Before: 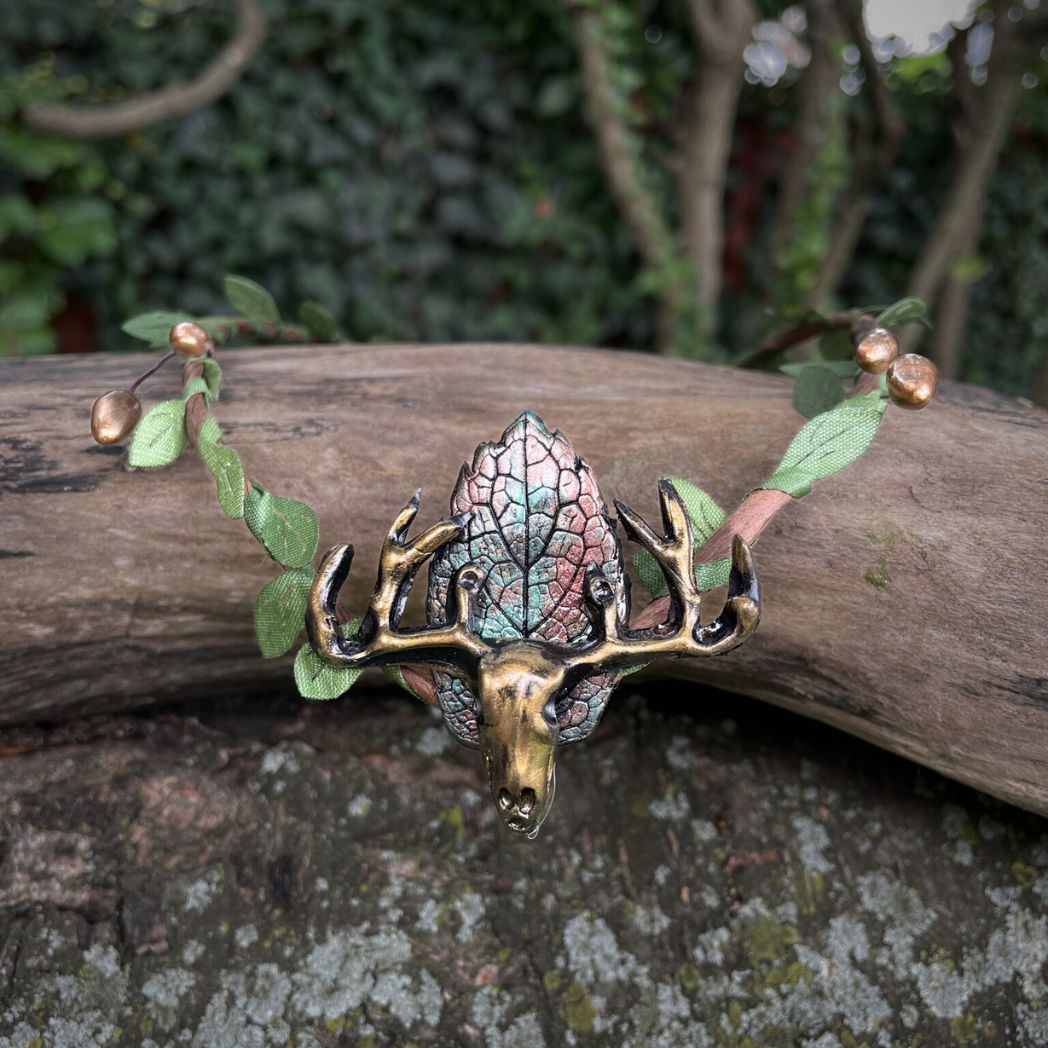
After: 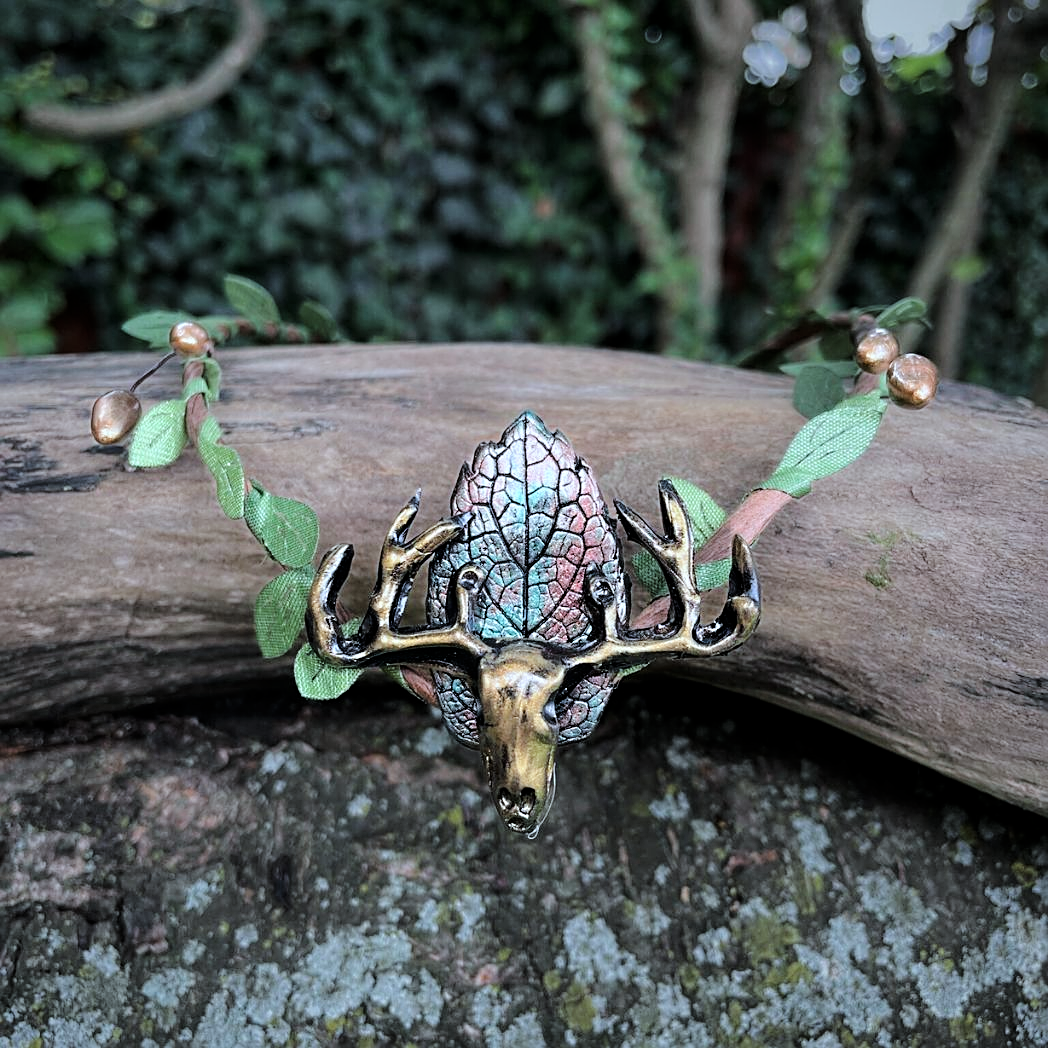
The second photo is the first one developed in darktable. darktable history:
color calibration: illuminant F (fluorescent), F source F9 (Cool White Deluxe 4150 K) – high CRI, x 0.374, y 0.373, temperature 4158.34 K
tone curve: curves: ch0 [(0, 0) (0.004, 0) (0.133, 0.076) (0.325, 0.362) (0.879, 0.885) (1, 1)], color space Lab, linked channels, preserve colors none
sharpen: on, module defaults
